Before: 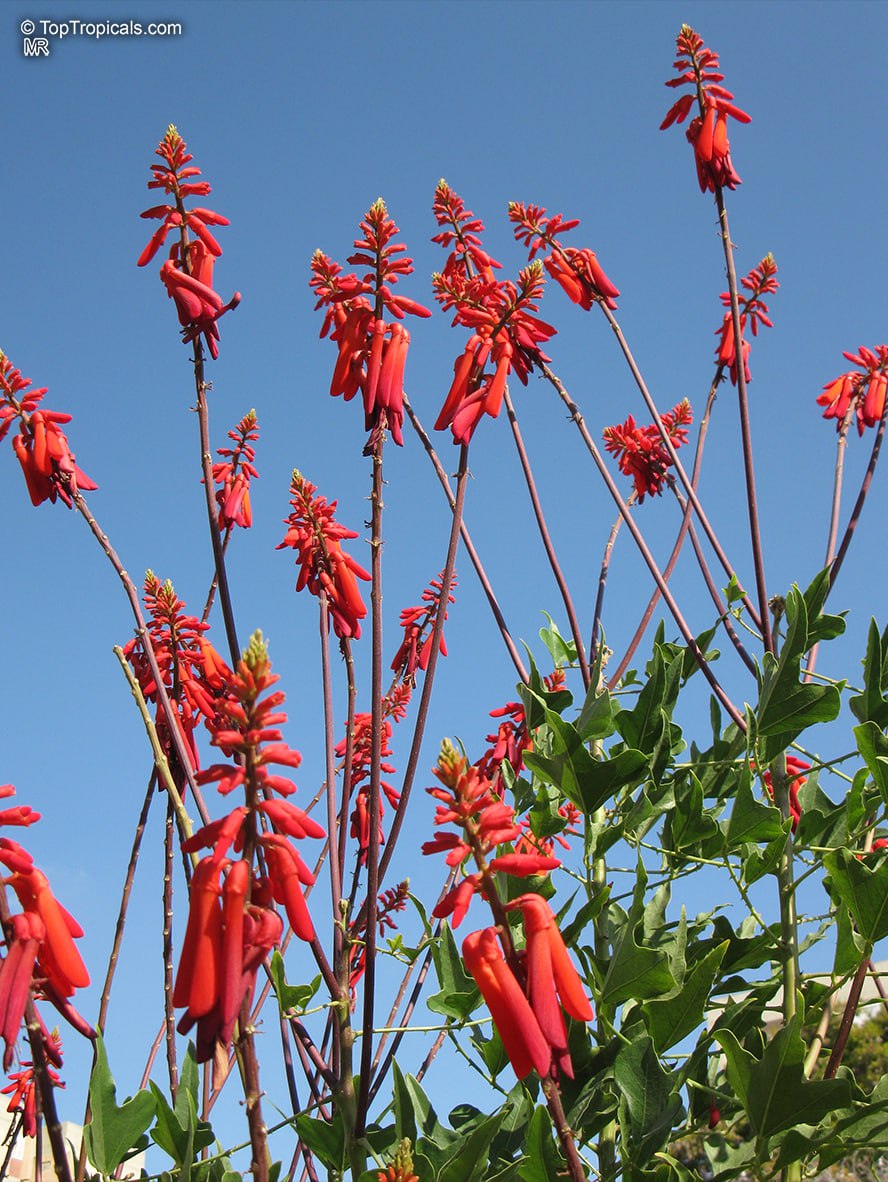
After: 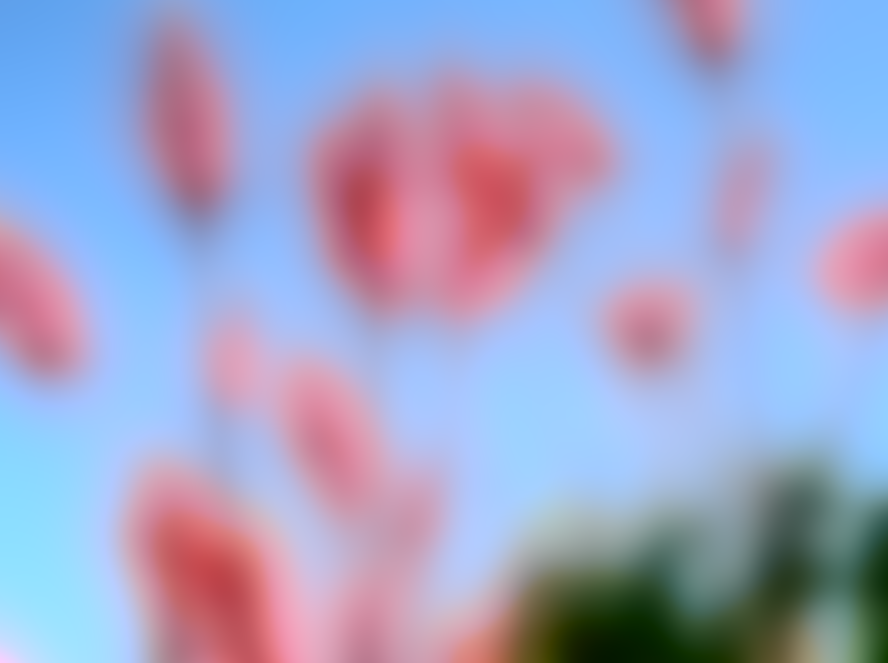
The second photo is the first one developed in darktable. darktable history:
tone curve: curves: ch0 [(0, 0.019) (0.066, 0.043) (0.189, 0.182) (0.368, 0.407) (0.501, 0.564) (0.677, 0.729) (0.851, 0.861) (0.997, 0.959)]; ch1 [(0, 0) (0.187, 0.121) (0.388, 0.346) (0.437, 0.409) (0.474, 0.472) (0.499, 0.501) (0.514, 0.515) (0.542, 0.557) (0.645, 0.686) (0.812, 0.856) (1, 1)]; ch2 [(0, 0) (0.246, 0.214) (0.421, 0.427) (0.459, 0.484) (0.5, 0.504) (0.518, 0.523) (0.529, 0.548) (0.56, 0.576) (0.607, 0.63) (0.744, 0.734) (0.867, 0.821) (0.993, 0.889)], color space Lab, independent channels, preserve colors none
crop and rotate: top 10.605%, bottom 33.274%
exposure: black level correction -0.002, exposure 0.54 EV, compensate highlight preservation false
local contrast: mode bilateral grid, contrast 100, coarseness 100, detail 91%, midtone range 0.2
tone equalizer: -8 EV -0.417 EV, -7 EV -0.389 EV, -6 EV -0.333 EV, -5 EV -0.222 EV, -3 EV 0.222 EV, -2 EV 0.333 EV, -1 EV 0.389 EV, +0 EV 0.417 EV, edges refinement/feathering 500, mask exposure compensation -1.57 EV, preserve details no
color balance rgb: perceptual saturation grading › global saturation 10%, global vibrance 10%
lowpass: radius 31.92, contrast 1.72, brightness -0.98, saturation 0.94
